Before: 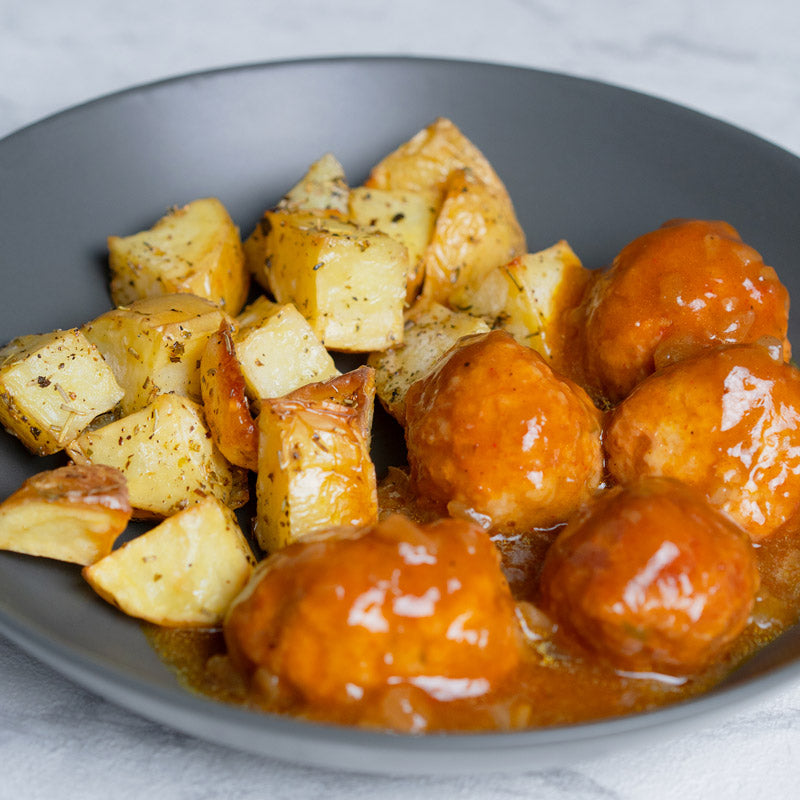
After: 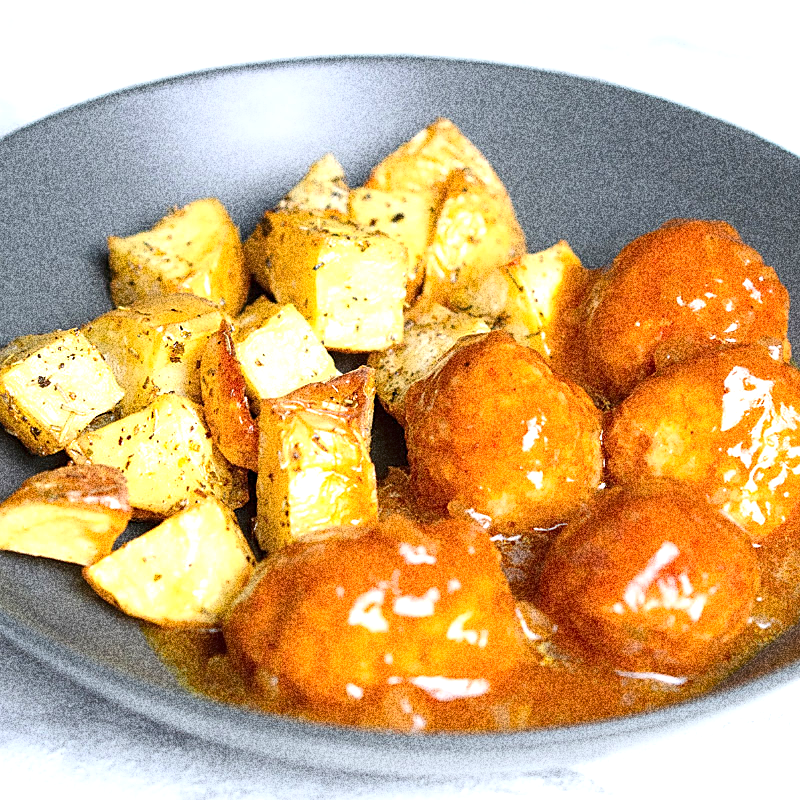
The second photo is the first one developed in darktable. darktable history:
sharpen: amount 0.55
grain: coarseness 30.02 ISO, strength 100%
exposure: black level correction 0, exposure 1 EV, compensate exposure bias true, compensate highlight preservation false
